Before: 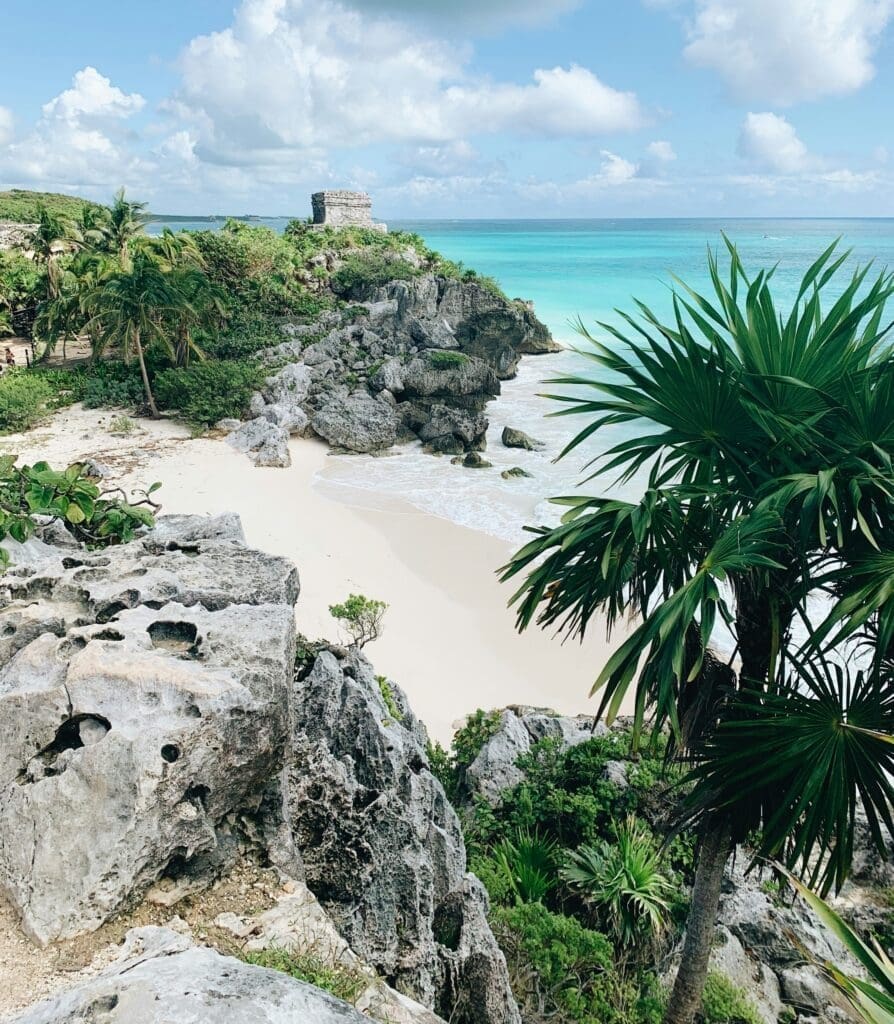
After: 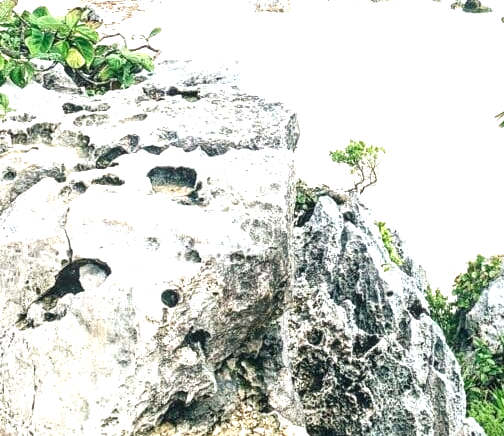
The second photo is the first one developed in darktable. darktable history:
exposure: black level correction 0, exposure 1.2 EV, compensate highlight preservation false
crop: top 44.483%, right 43.593%, bottom 12.892%
local contrast: on, module defaults
